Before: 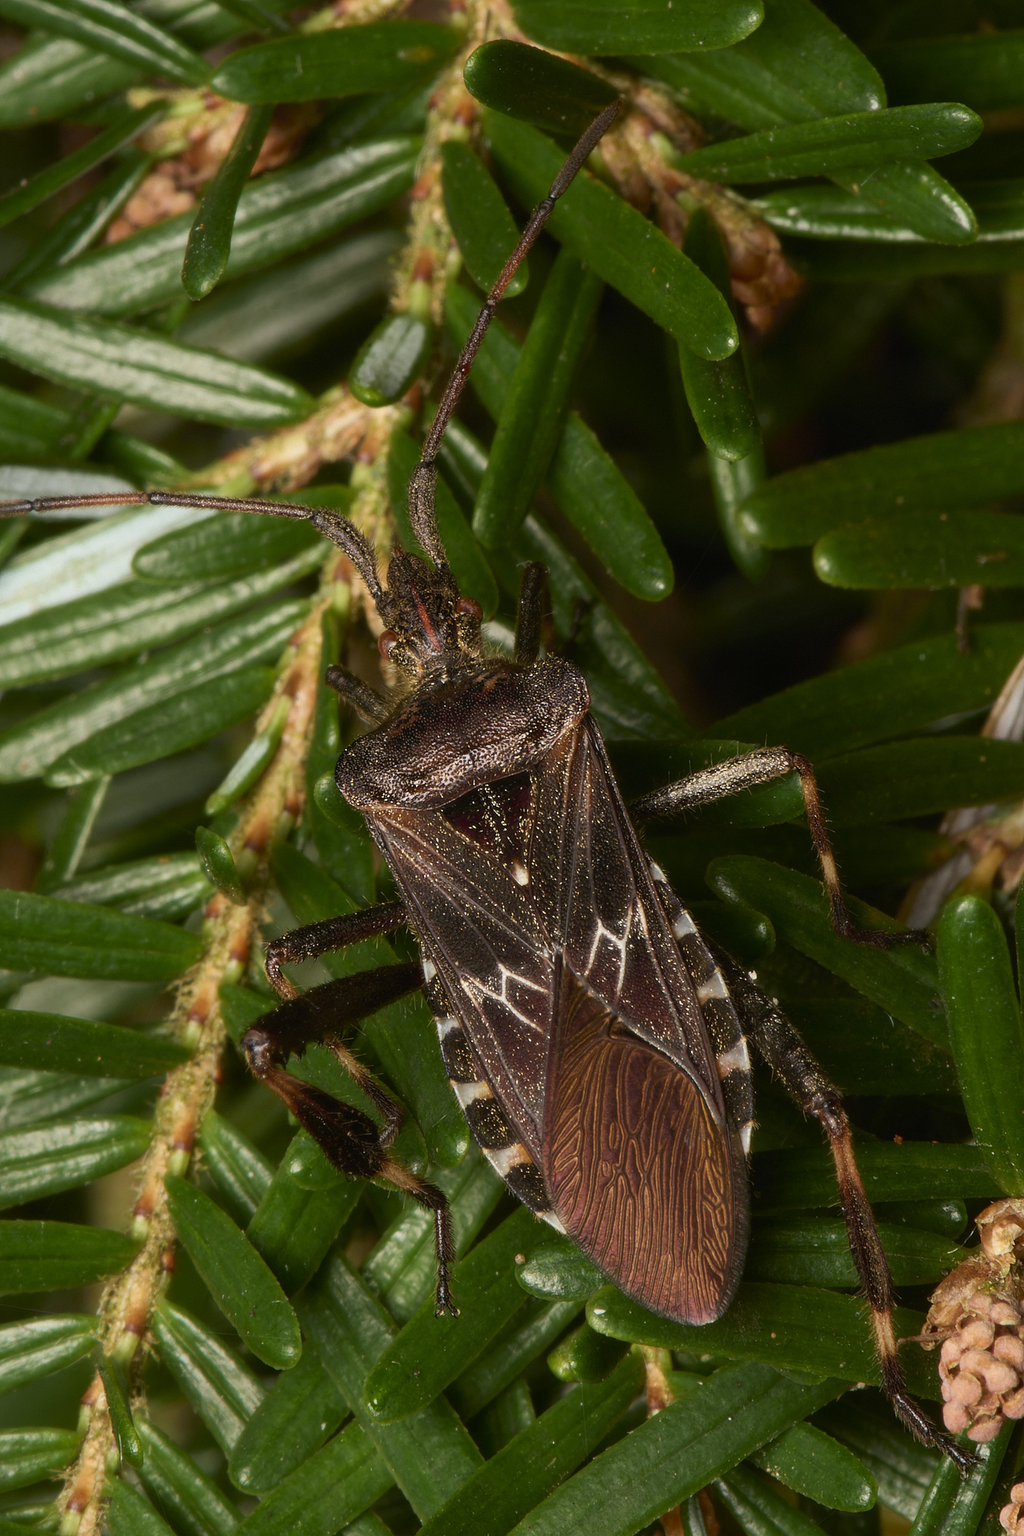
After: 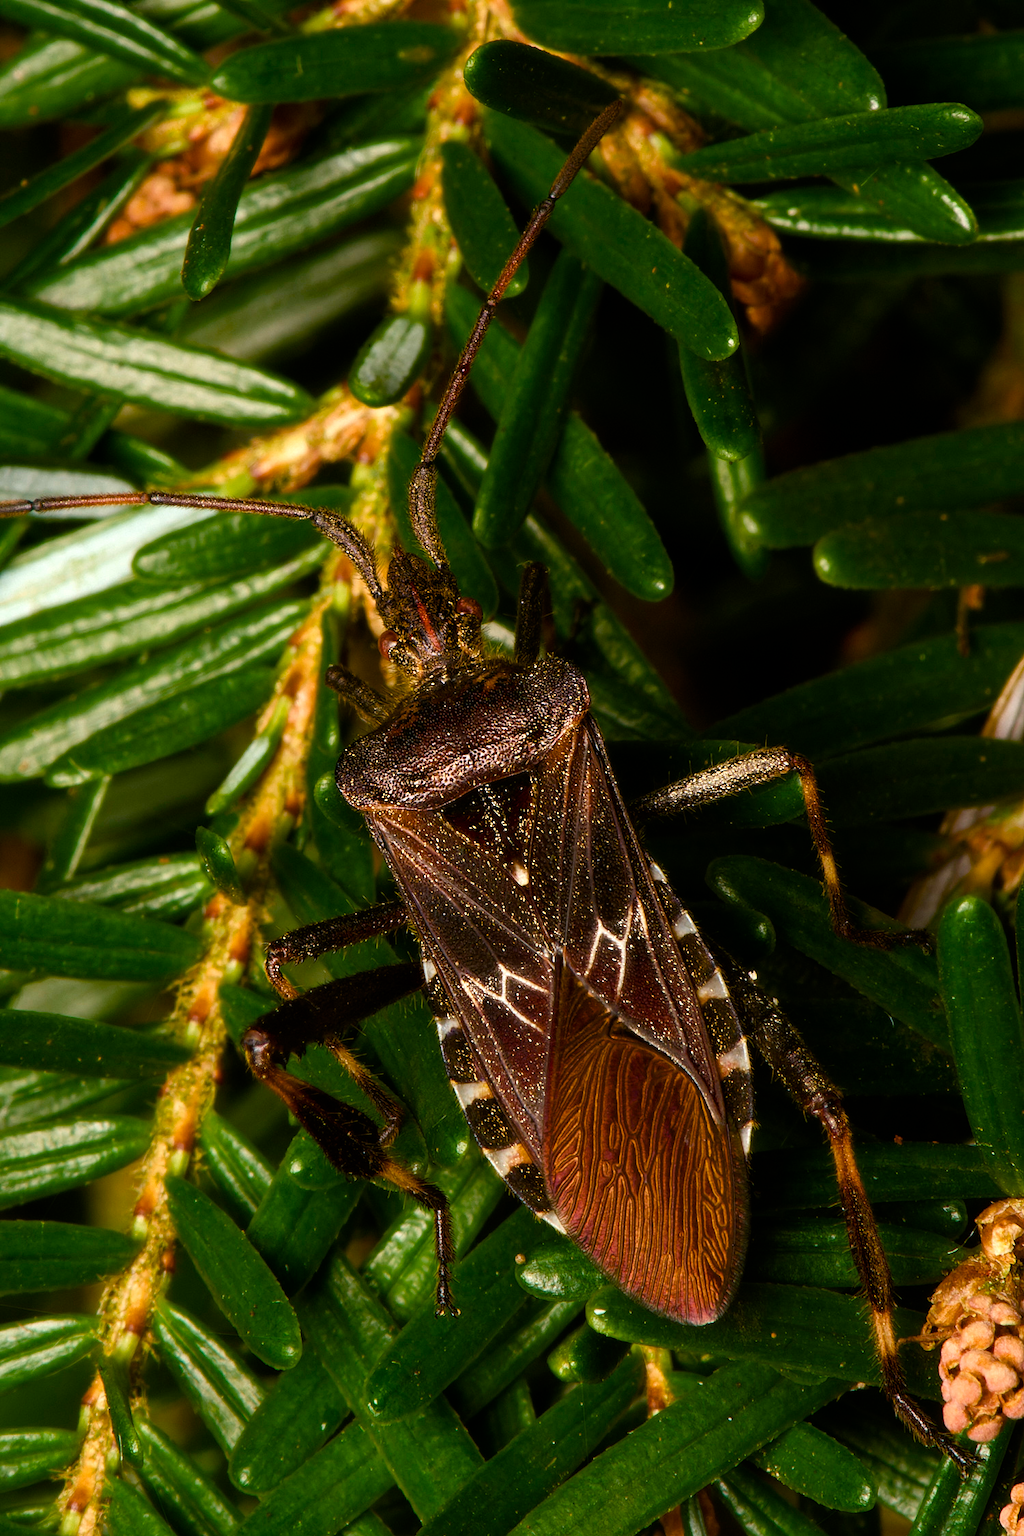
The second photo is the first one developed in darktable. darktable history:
color balance rgb: highlights gain › chroma 1.013%, highlights gain › hue 71.02°, perceptual saturation grading › global saturation 35.084%, perceptual saturation grading › highlights -29.797%, perceptual saturation grading › shadows 35.974%, global vibrance 25.052%, contrast 20.372%
